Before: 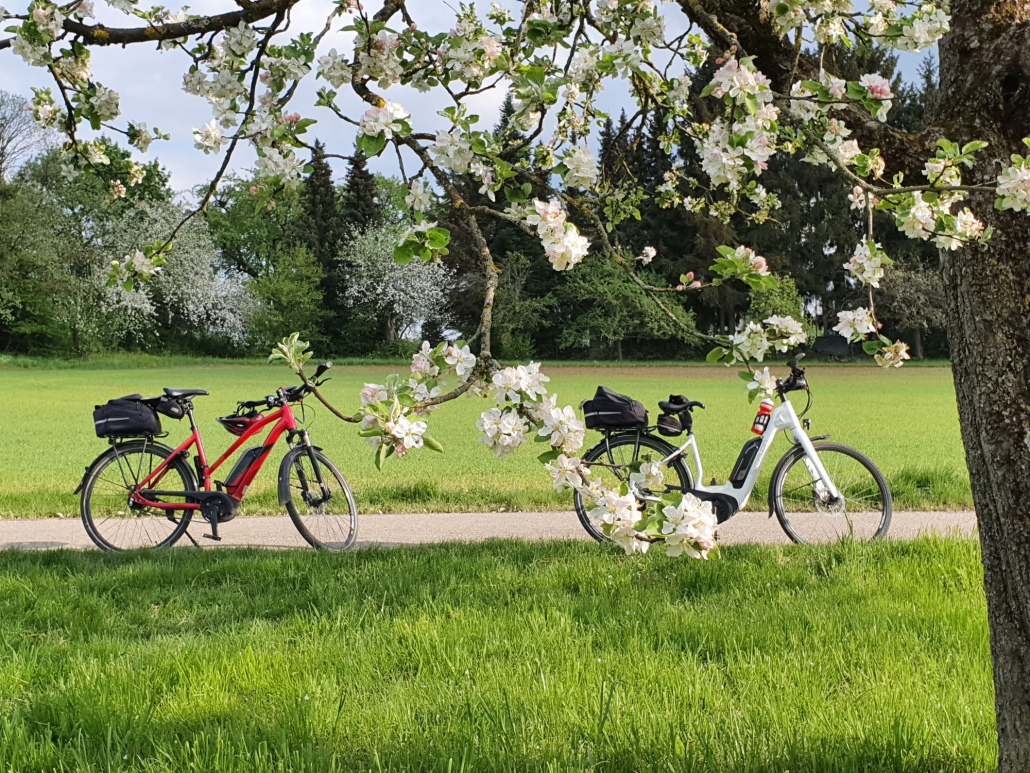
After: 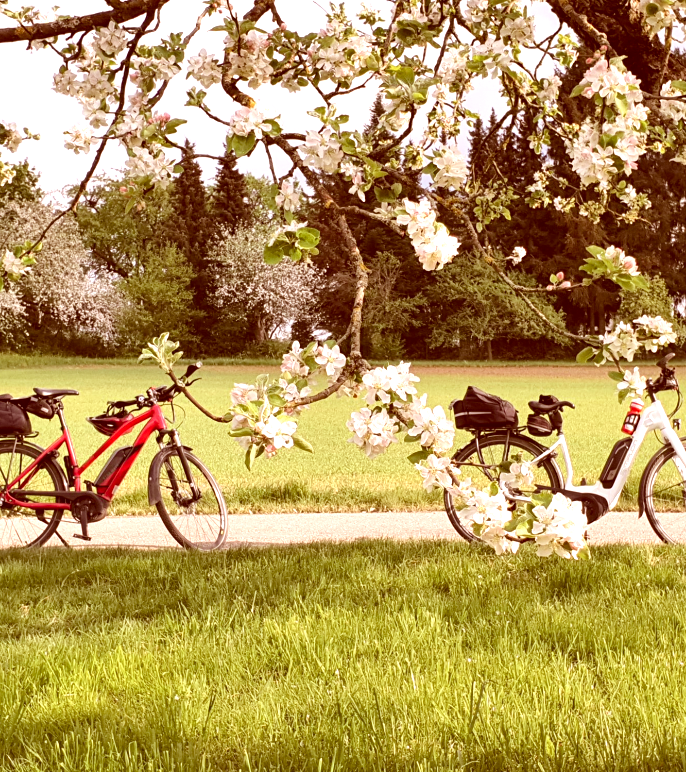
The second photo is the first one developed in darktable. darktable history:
crop and rotate: left 12.648%, right 20.685%
exposure: black level correction 0, exposure 0.7 EV, compensate exposure bias true, compensate highlight preservation false
color correction: highlights a* 9.03, highlights b* 8.71, shadows a* 40, shadows b* 40, saturation 0.8
